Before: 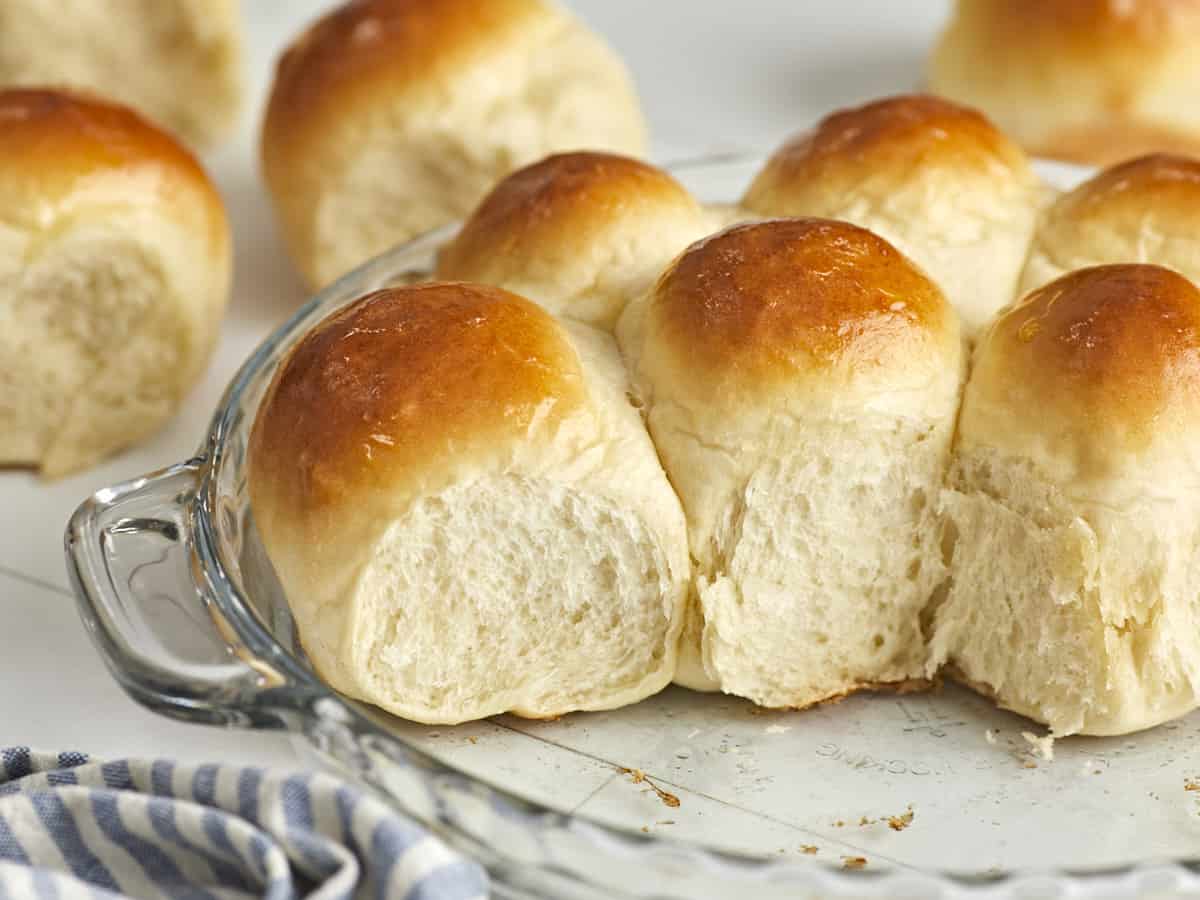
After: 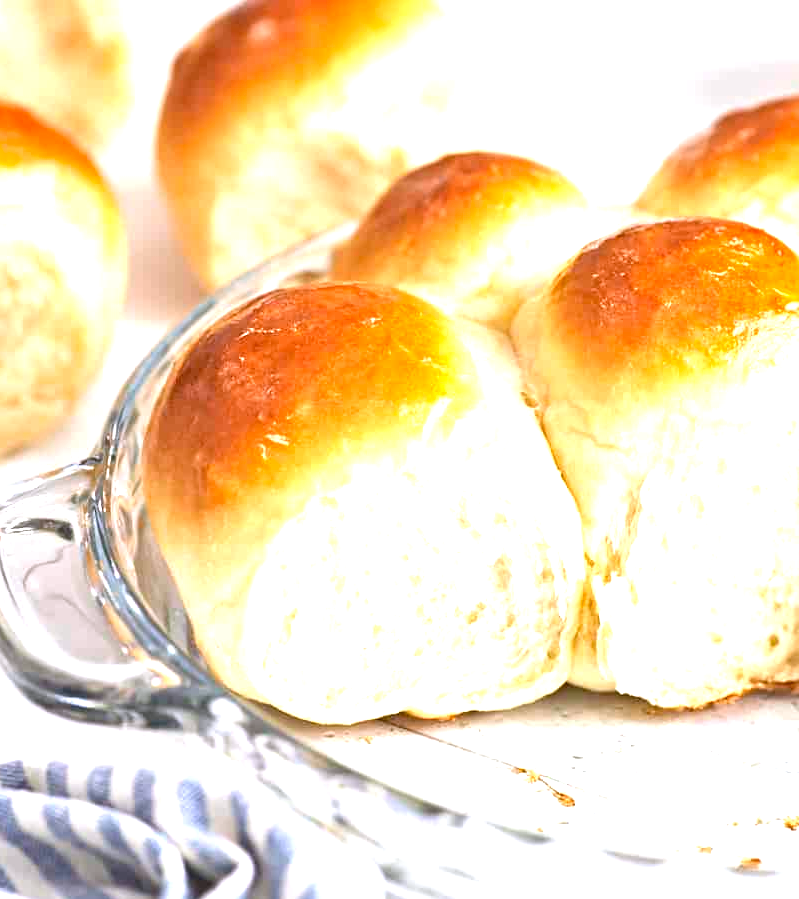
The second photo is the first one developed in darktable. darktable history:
white balance: red 1.004, blue 1.096
crop and rotate: left 8.786%, right 24.548%
exposure: black level correction 0, exposure 1.3 EV, compensate exposure bias true, compensate highlight preservation false
